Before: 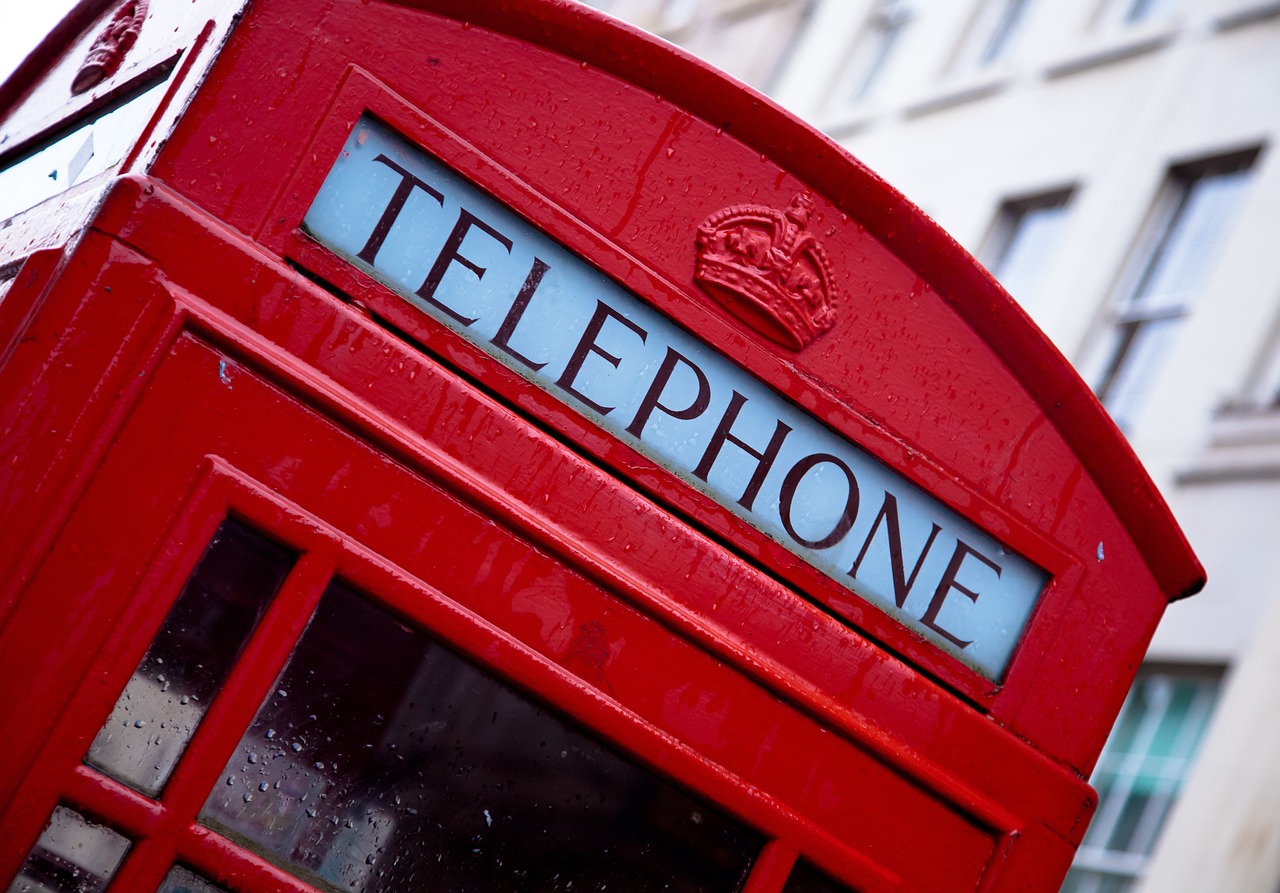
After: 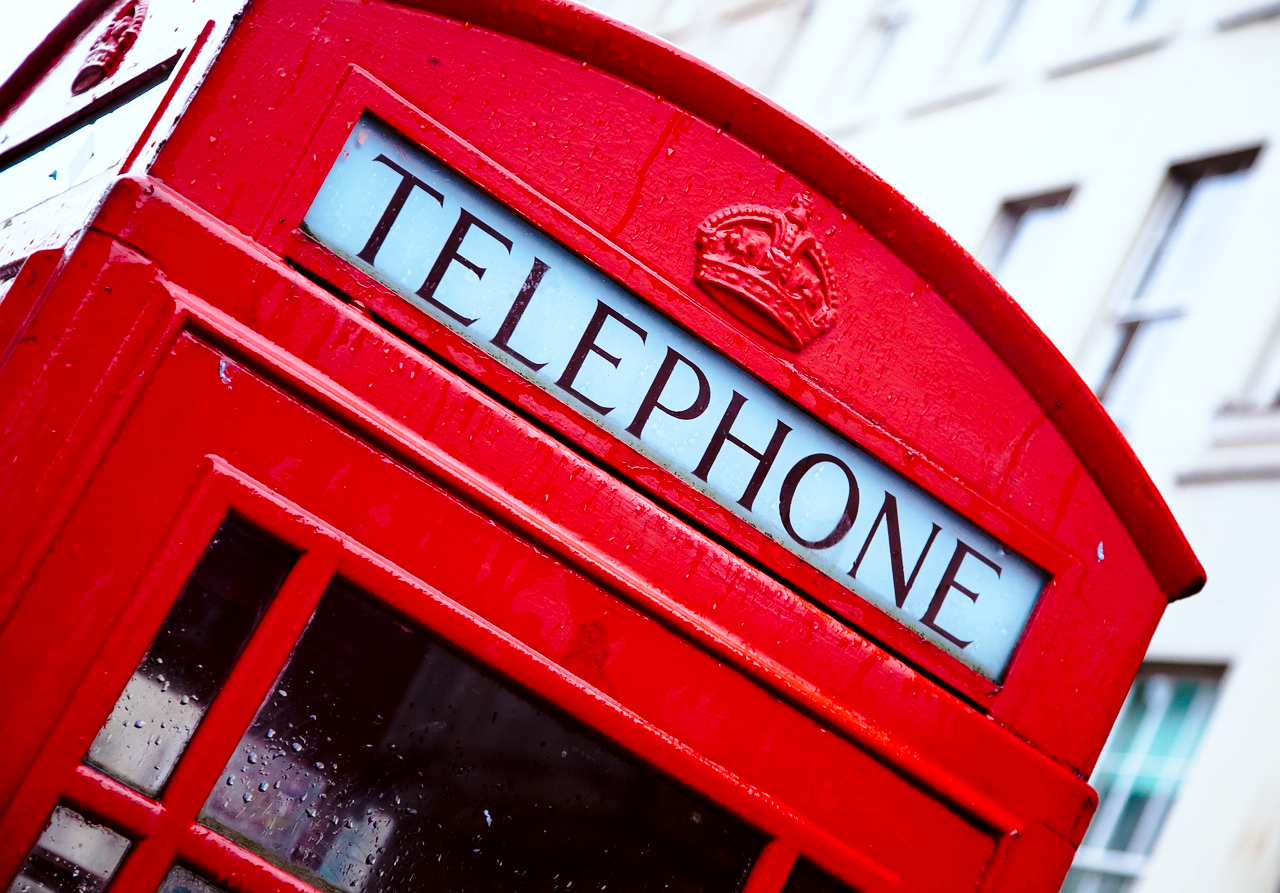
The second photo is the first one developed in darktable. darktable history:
base curve: curves: ch0 [(0, 0) (0.028, 0.03) (0.121, 0.232) (0.46, 0.748) (0.859, 0.968) (1, 1)], preserve colors none
color correction: highlights a* -2.89, highlights b* -2.18, shadows a* 2.07, shadows b* 2.91
